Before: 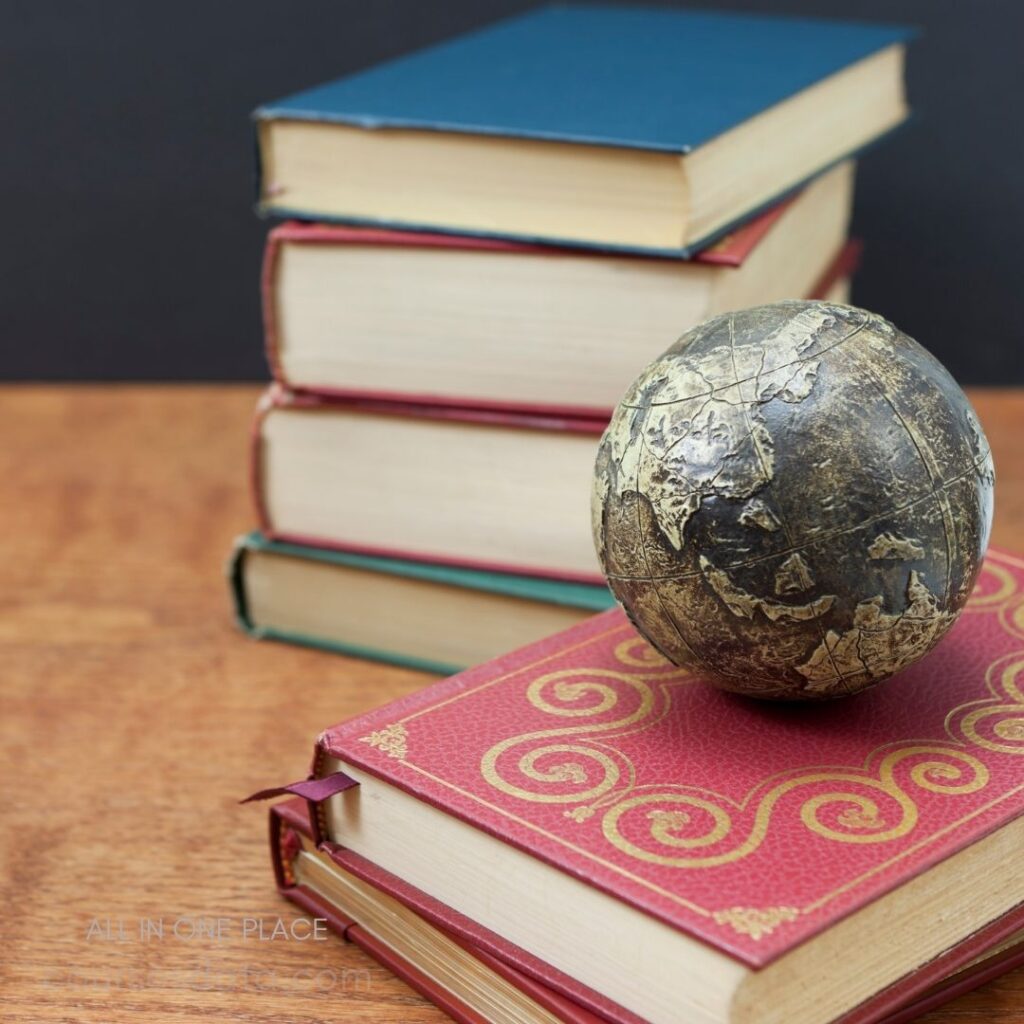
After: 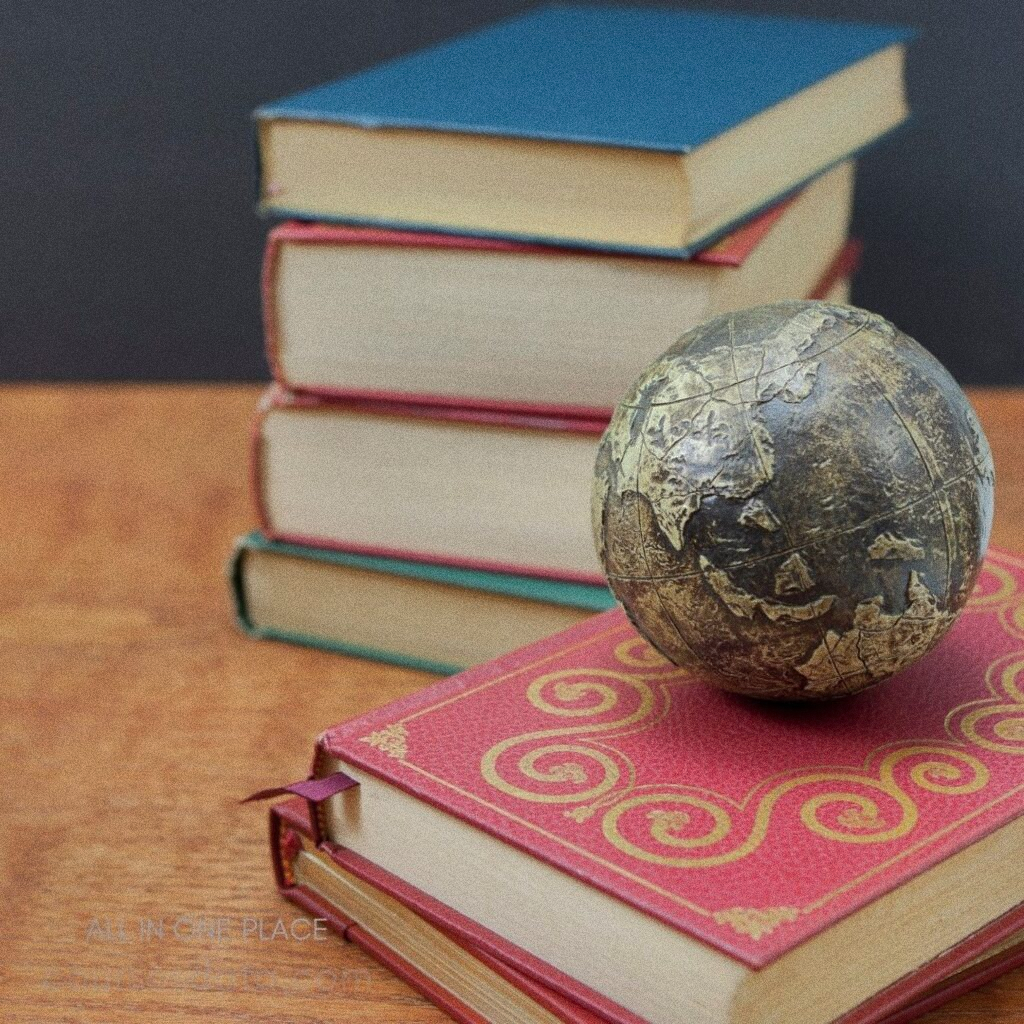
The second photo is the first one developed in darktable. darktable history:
shadows and highlights: shadows 38.43, highlights -74.54
grain: coarseness 9.61 ISO, strength 35.62%
